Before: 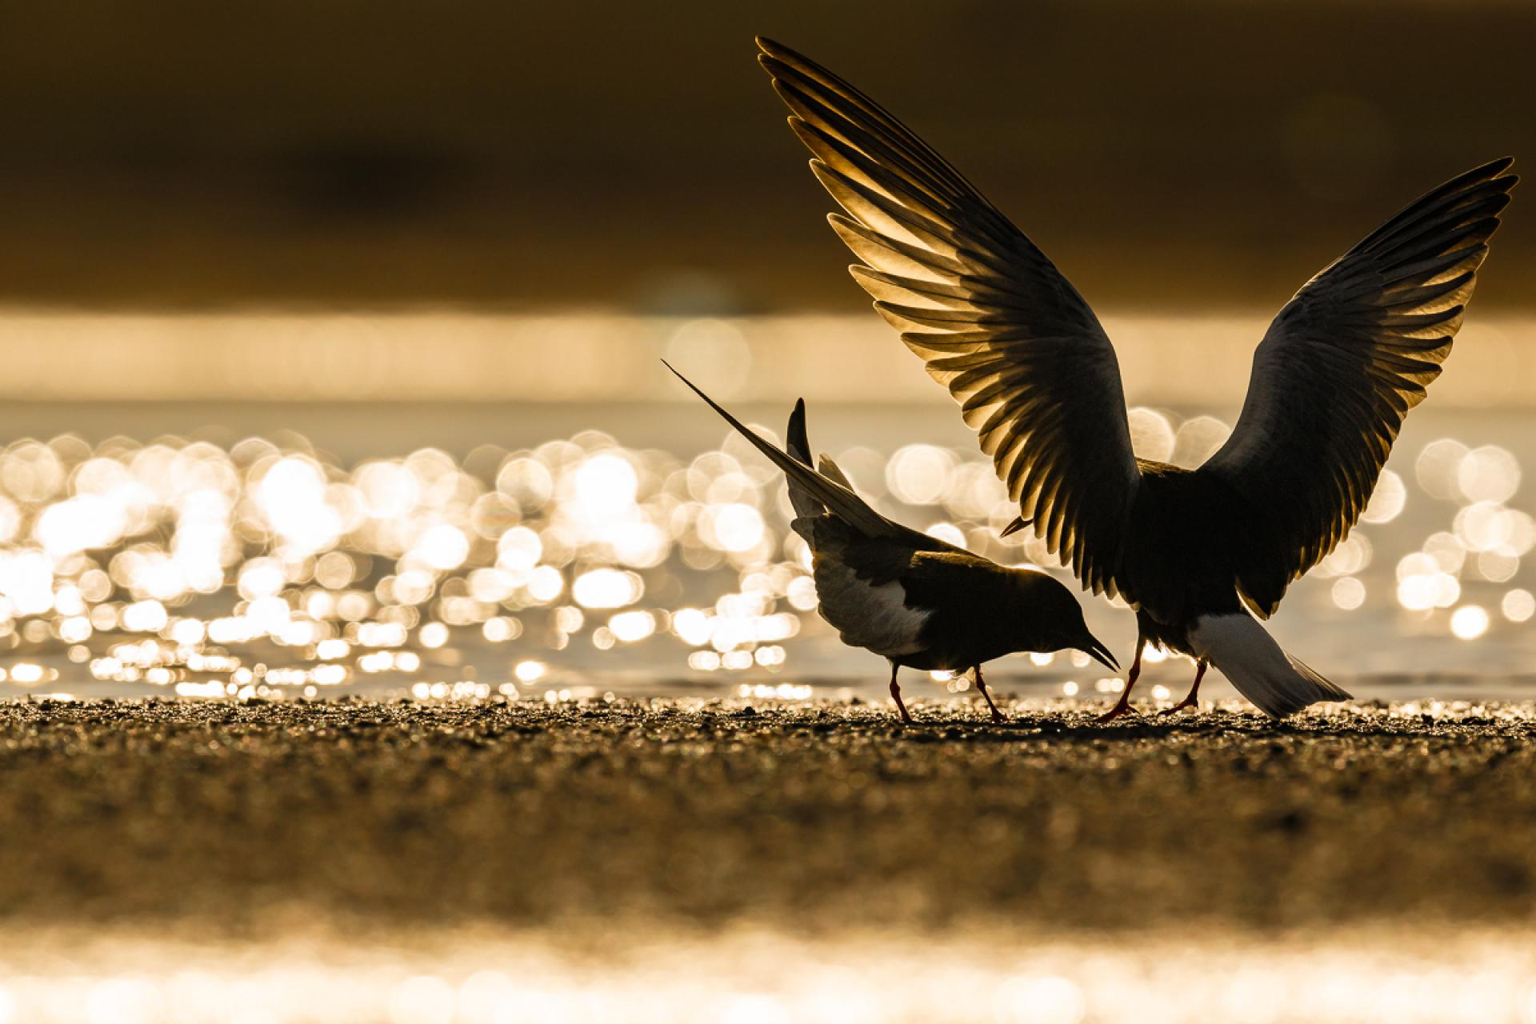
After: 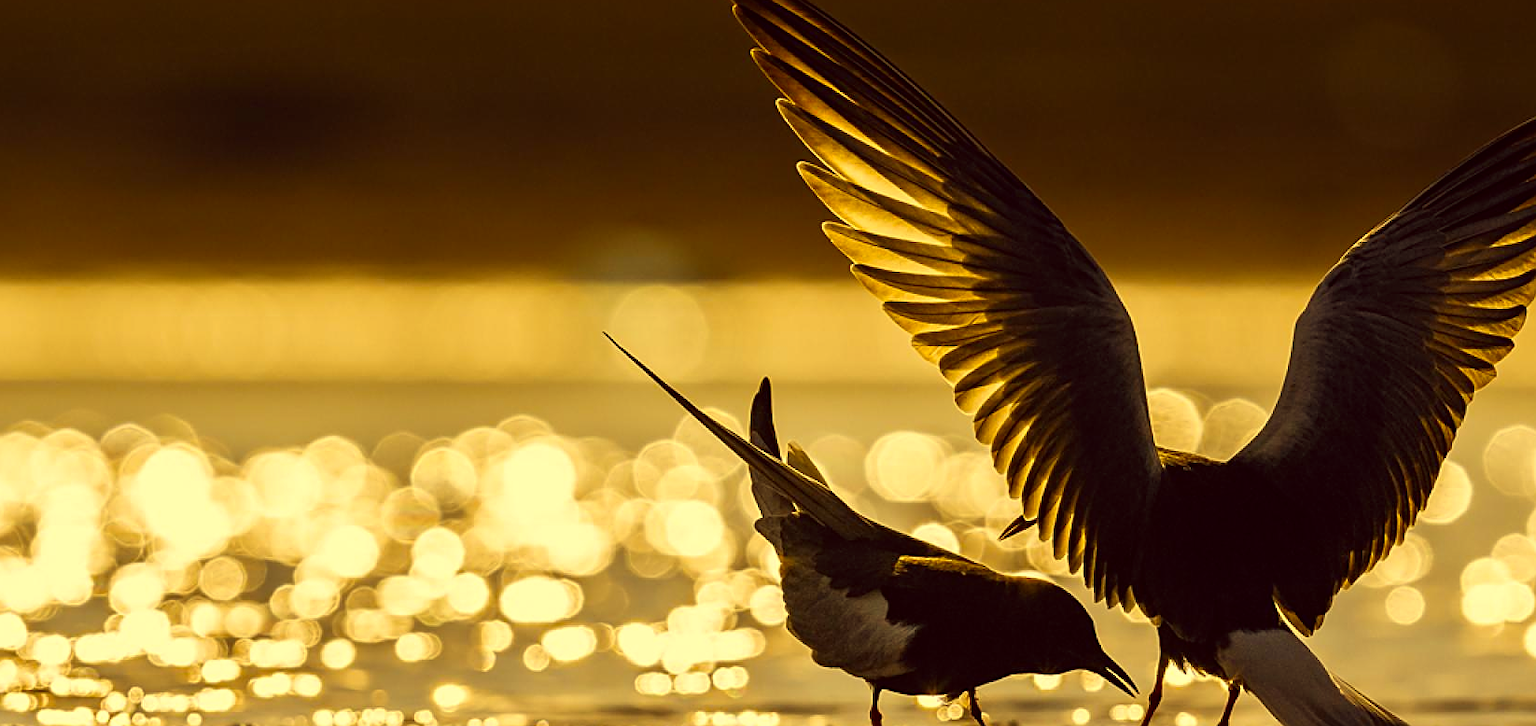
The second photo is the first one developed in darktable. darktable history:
base curve: curves: ch0 [(0, 0) (0.472, 0.455) (1, 1)], exposure shift 0.571
crop and rotate: left 9.419%, top 7.321%, right 4.826%, bottom 31.781%
sharpen: on, module defaults
color correction: highlights a* -0.461, highlights b* 39.98, shadows a* 9.59, shadows b* -0.425
